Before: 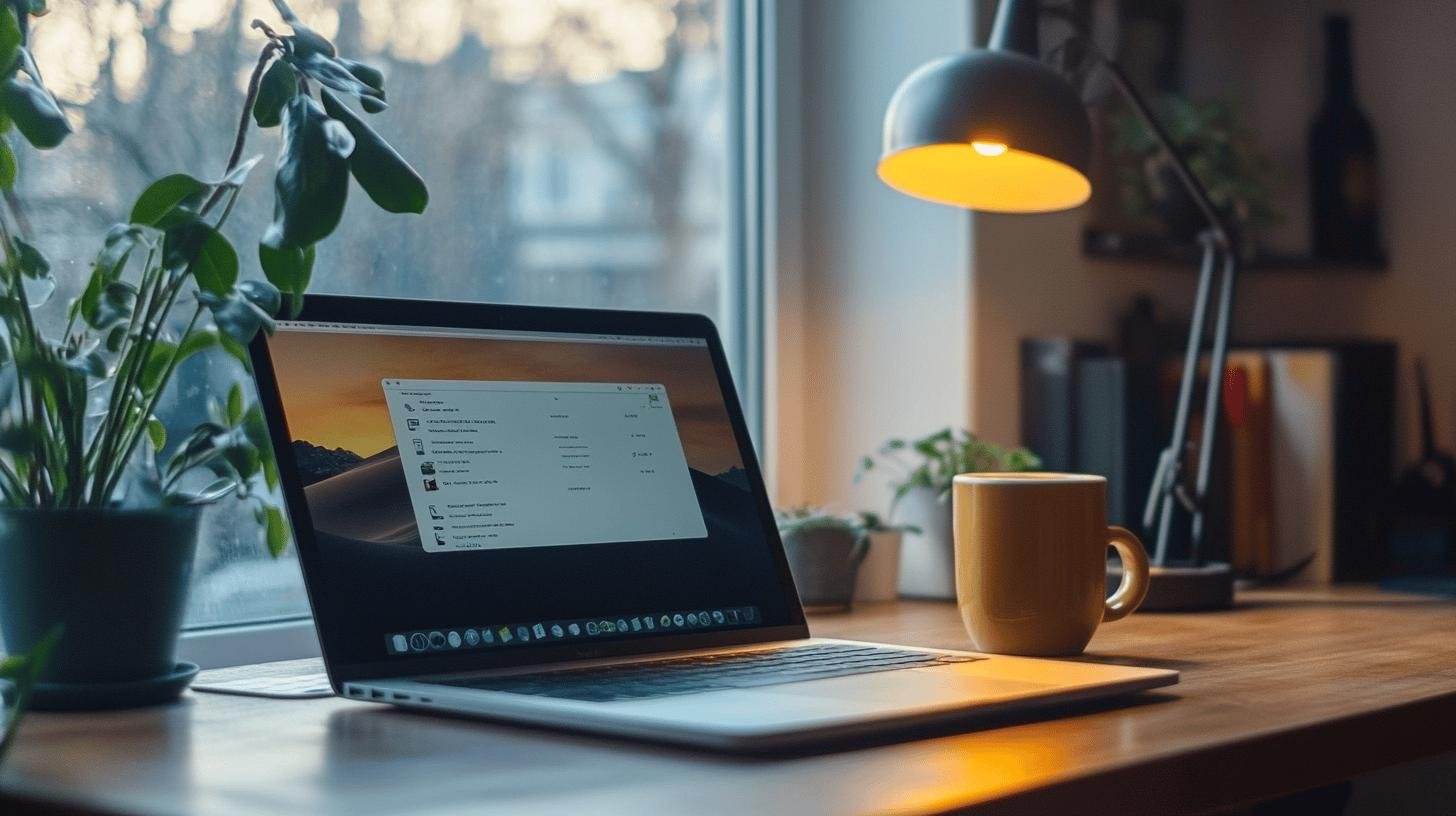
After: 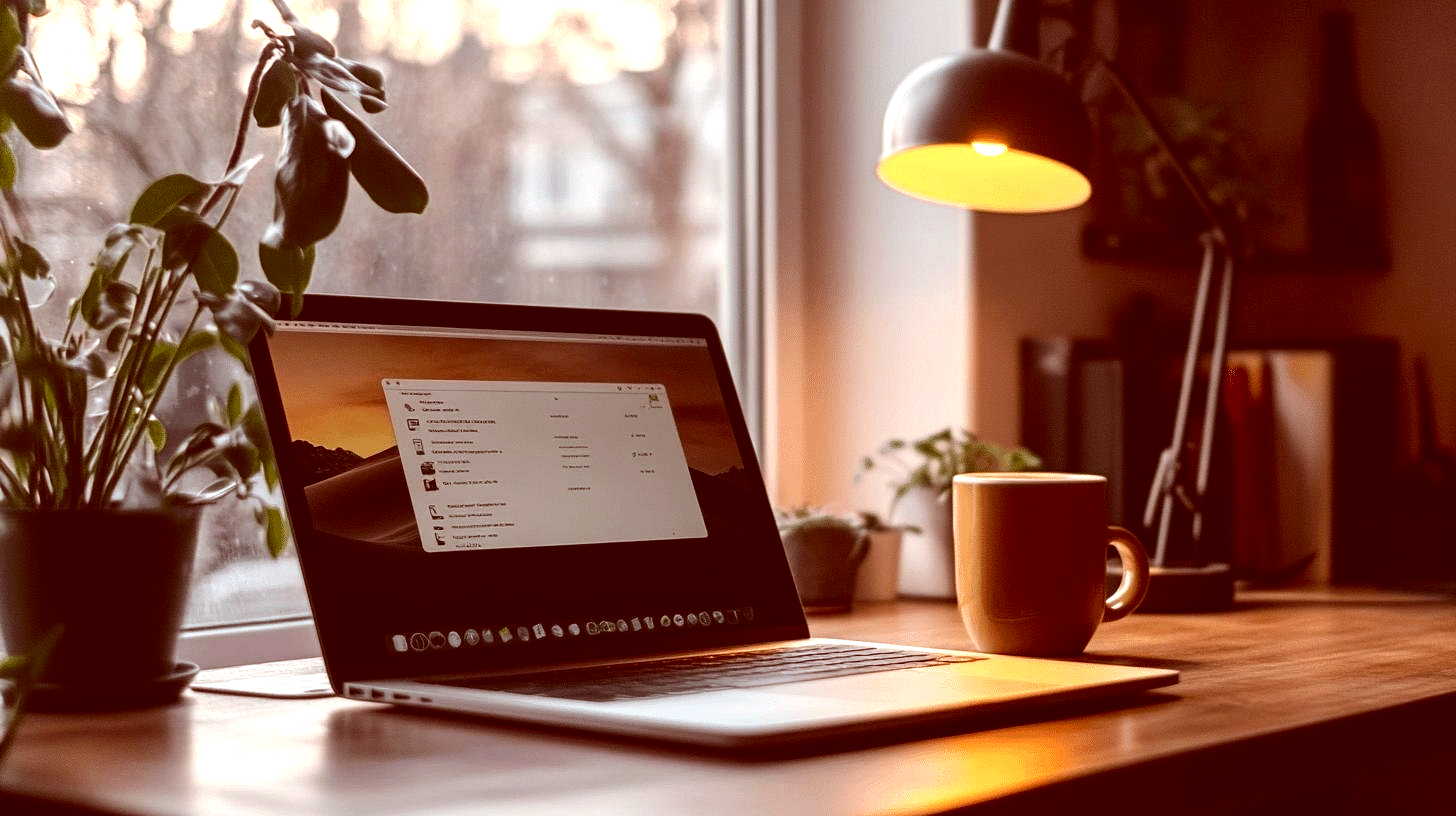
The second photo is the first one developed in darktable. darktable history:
color correction: highlights a* 9.03, highlights b* 8.71, shadows a* 40, shadows b* 40, saturation 0.8
tone equalizer: -8 EV -0.75 EV, -7 EV -0.7 EV, -6 EV -0.6 EV, -5 EV -0.4 EV, -3 EV 0.4 EV, -2 EV 0.6 EV, -1 EV 0.7 EV, +0 EV 0.75 EV, edges refinement/feathering 500, mask exposure compensation -1.57 EV, preserve details no
